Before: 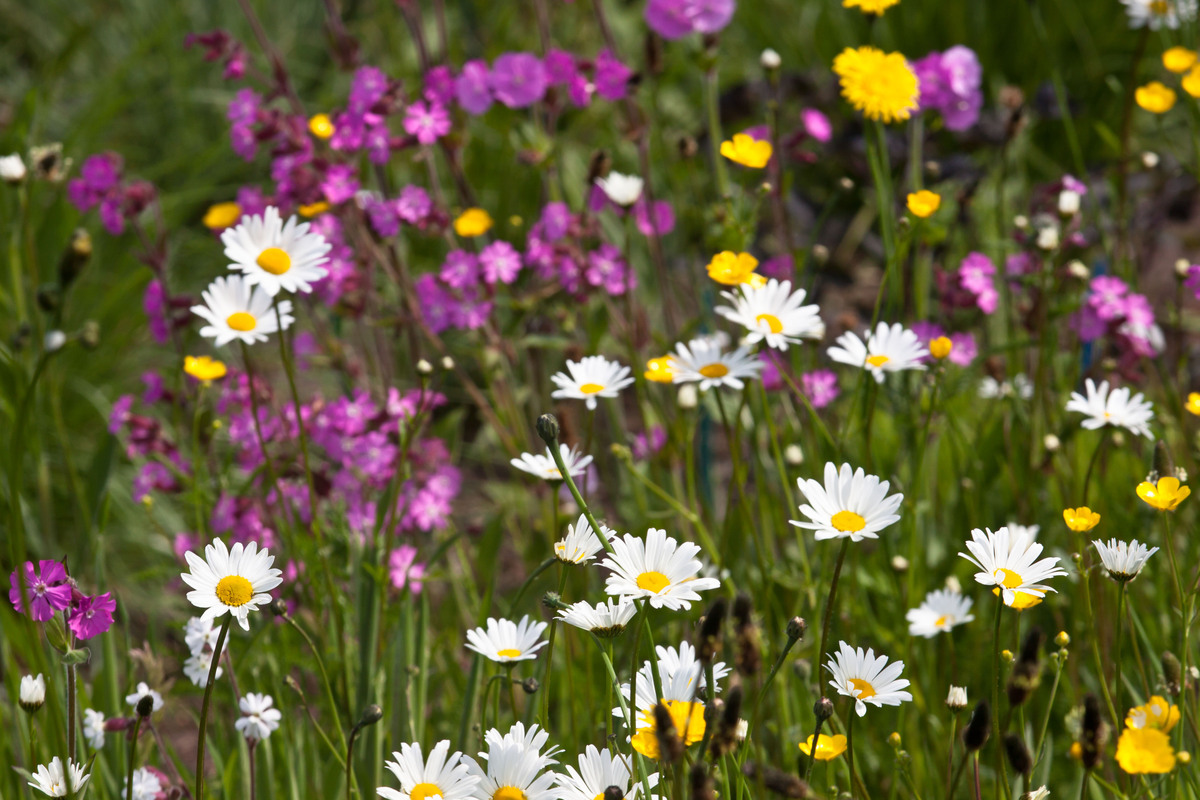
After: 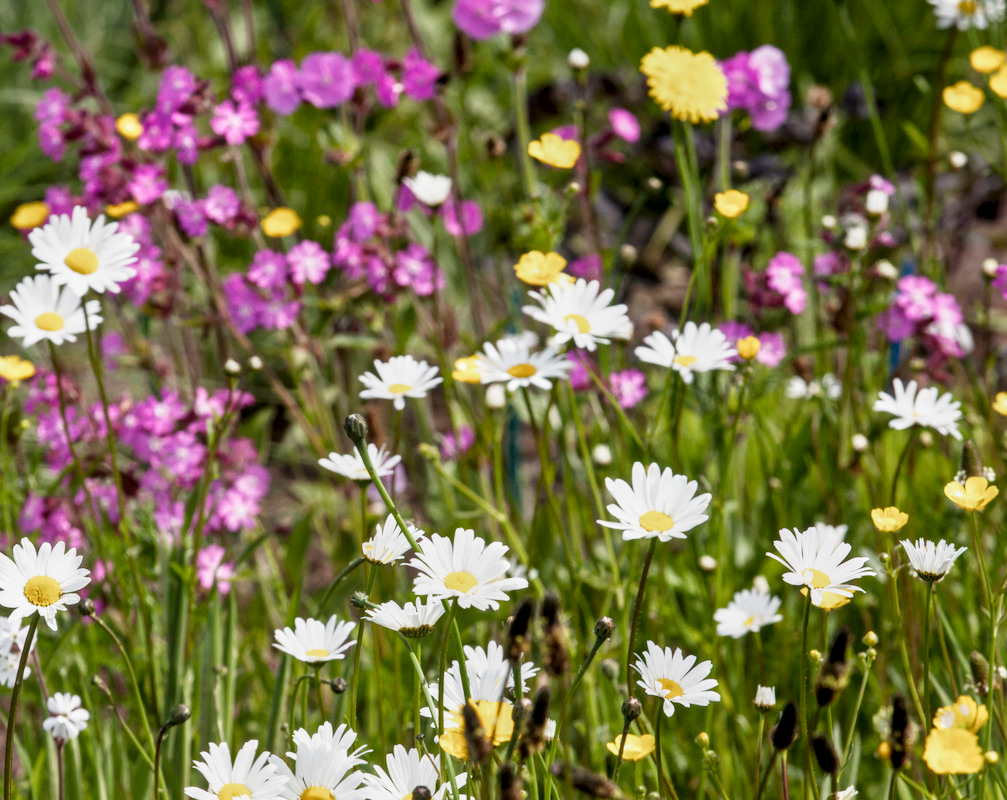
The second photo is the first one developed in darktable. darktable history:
crop: left 16.056%
exposure: exposure 0.666 EV, compensate highlight preservation false
local contrast: highlights 61%, detail 143%, midtone range 0.427
filmic rgb: black relative exposure -16 EV, white relative exposure 4.96 EV, threshold 6 EV, hardness 6.23, add noise in highlights 0.001, preserve chrominance no, color science v4 (2020), enable highlight reconstruction true
